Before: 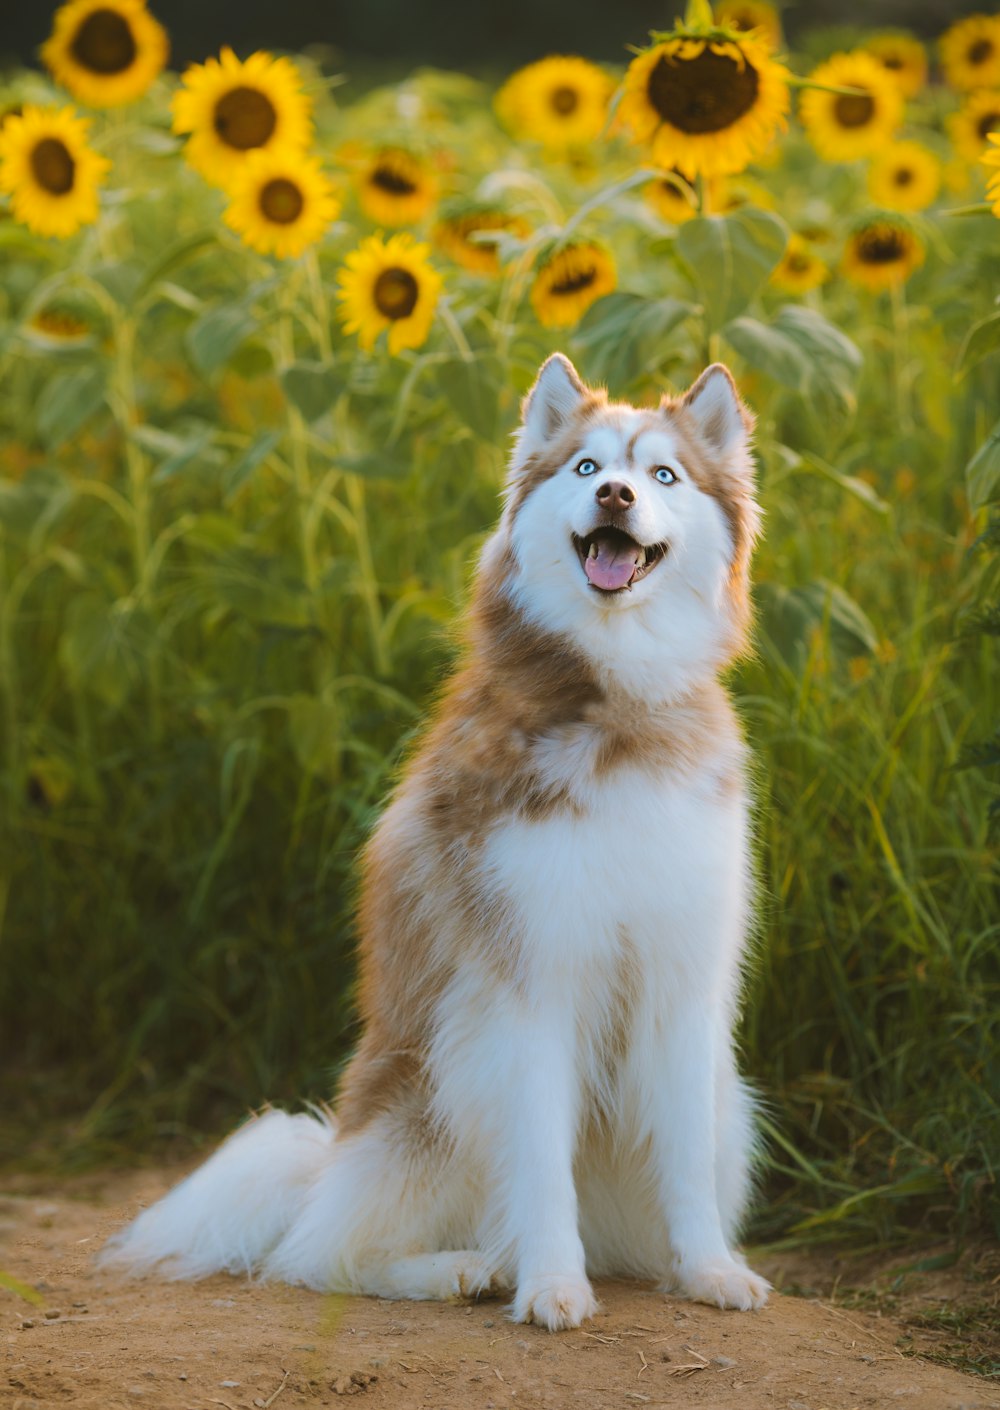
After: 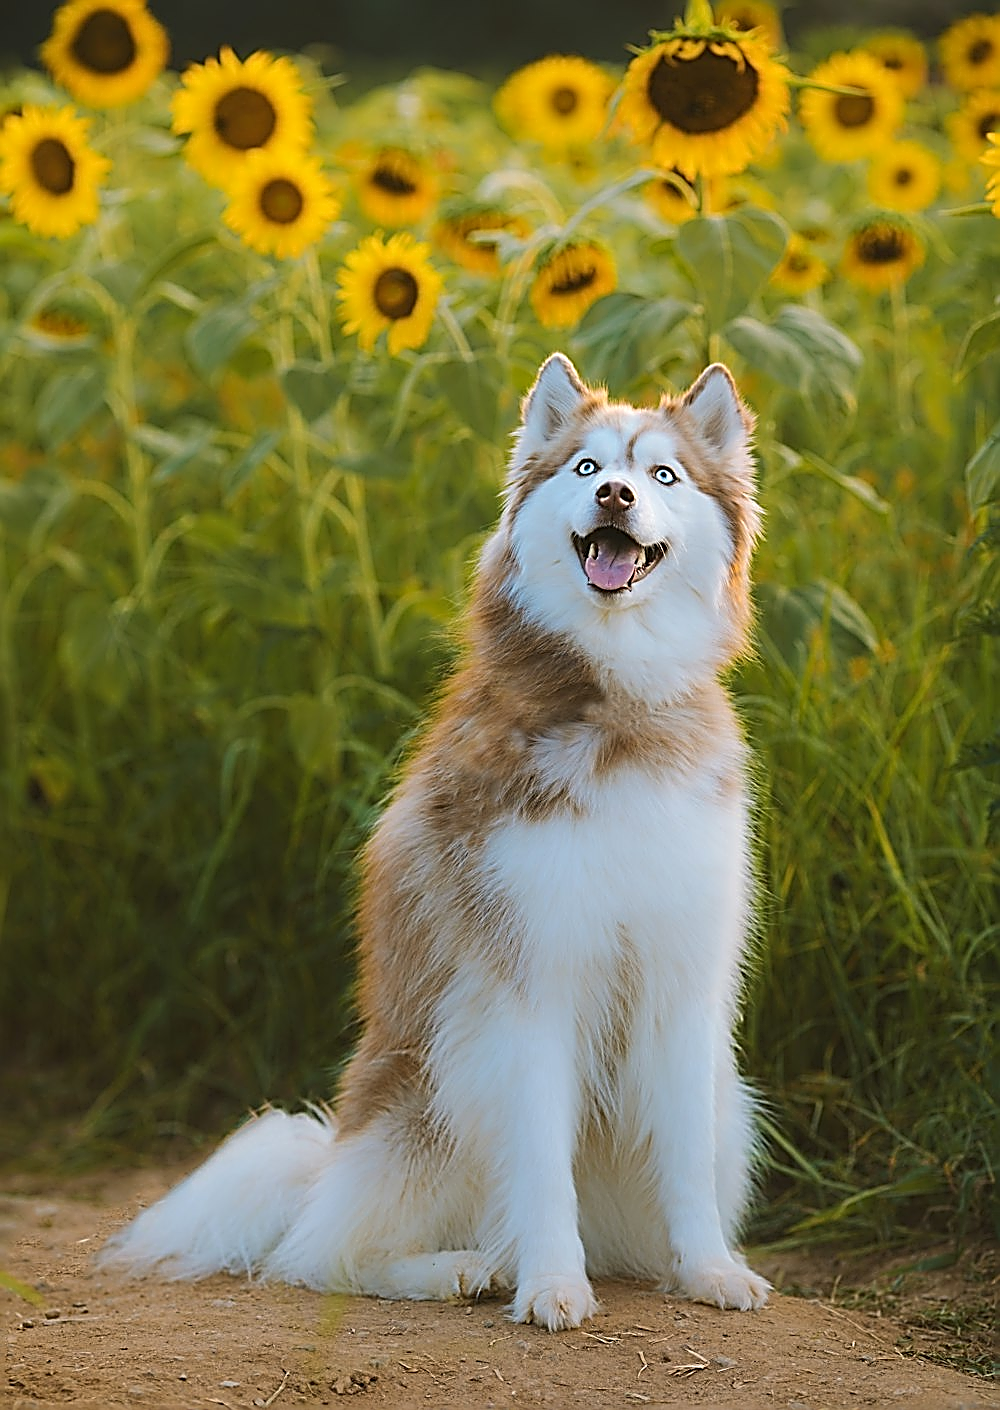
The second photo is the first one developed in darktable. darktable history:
sharpen: amount 1.985
